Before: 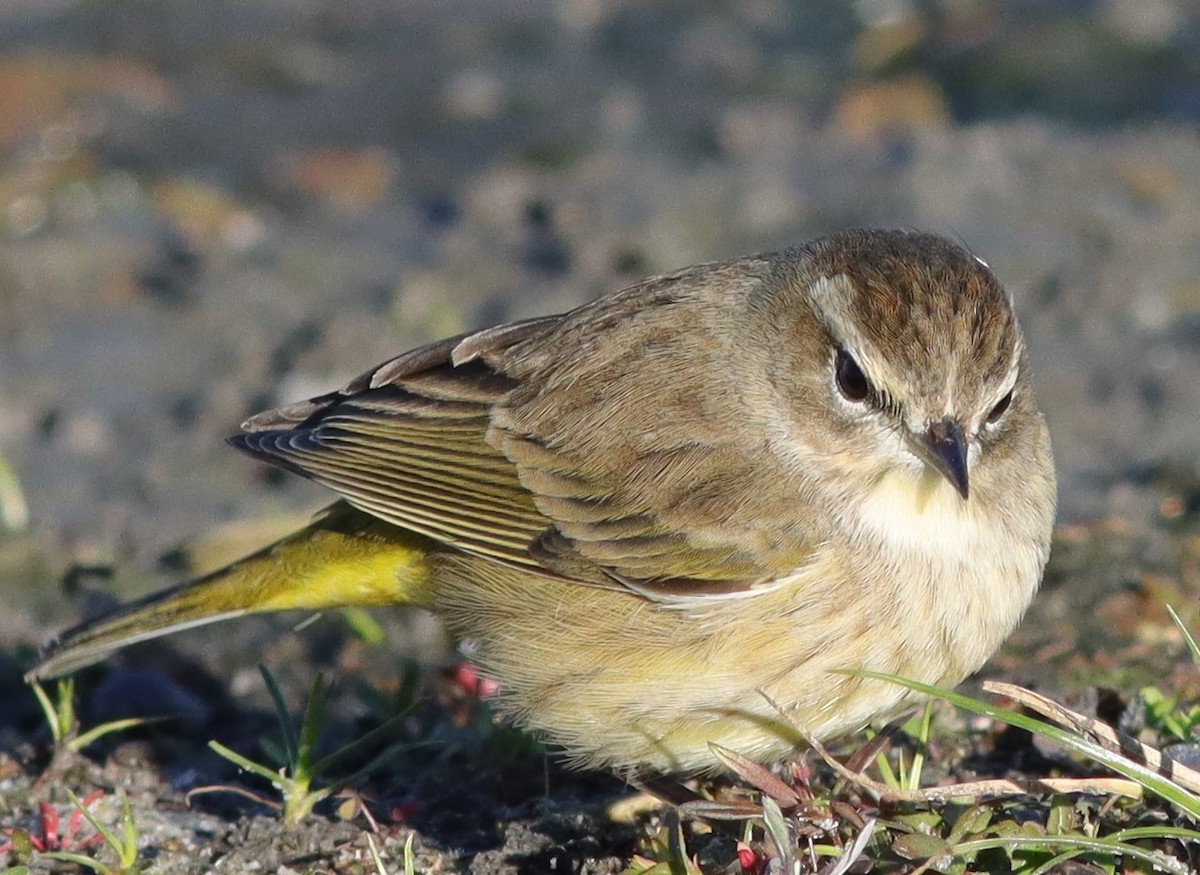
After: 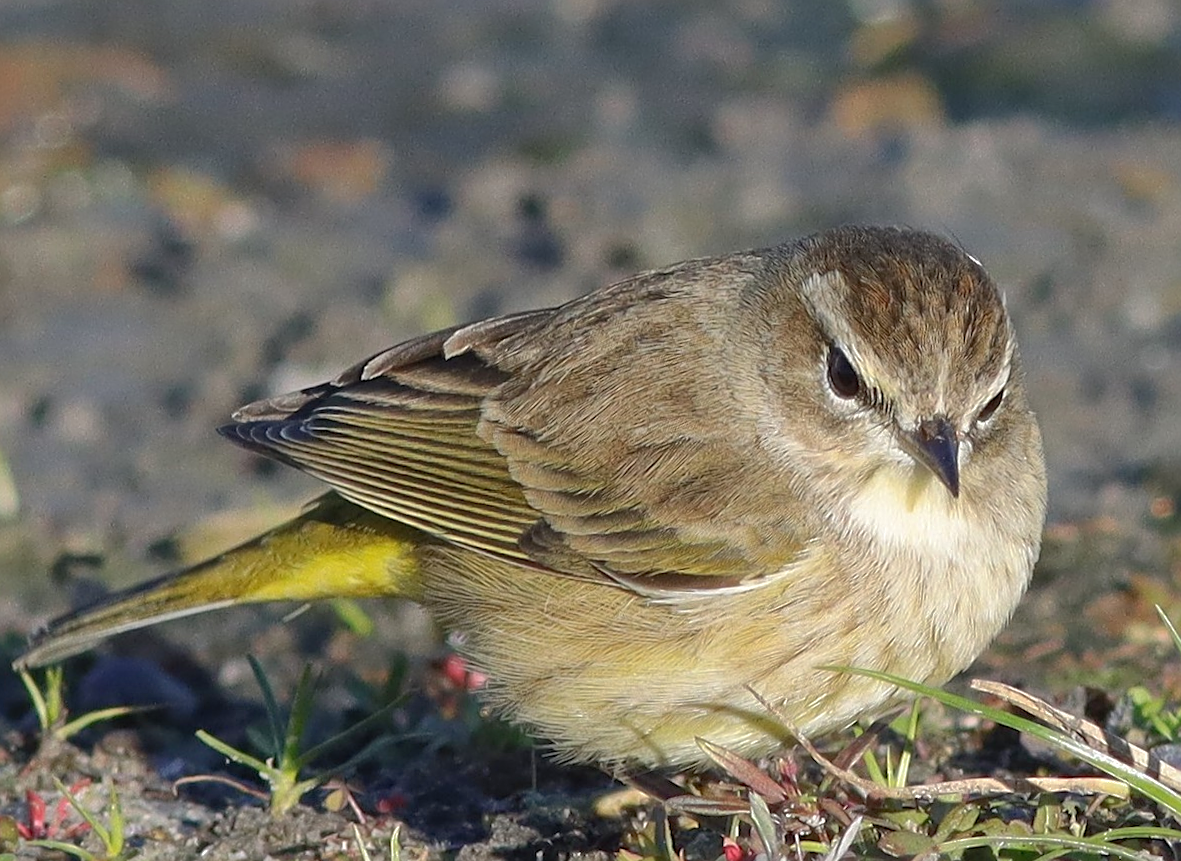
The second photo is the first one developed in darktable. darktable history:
shadows and highlights: on, module defaults
crop and rotate: angle -0.639°
sharpen: on, module defaults
